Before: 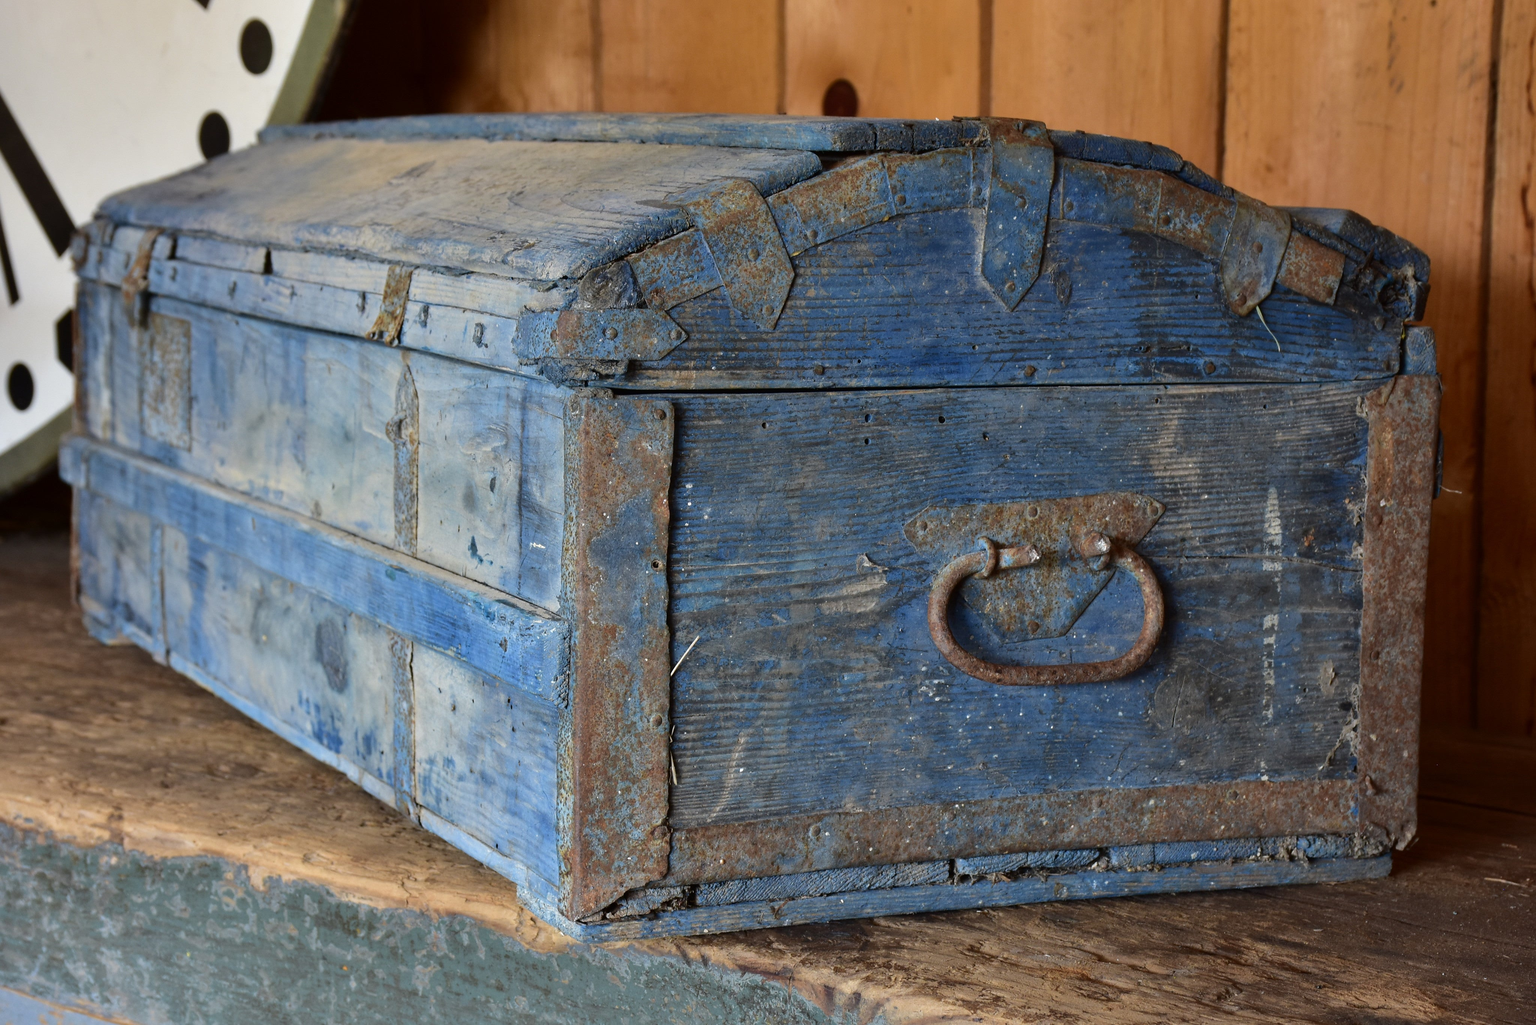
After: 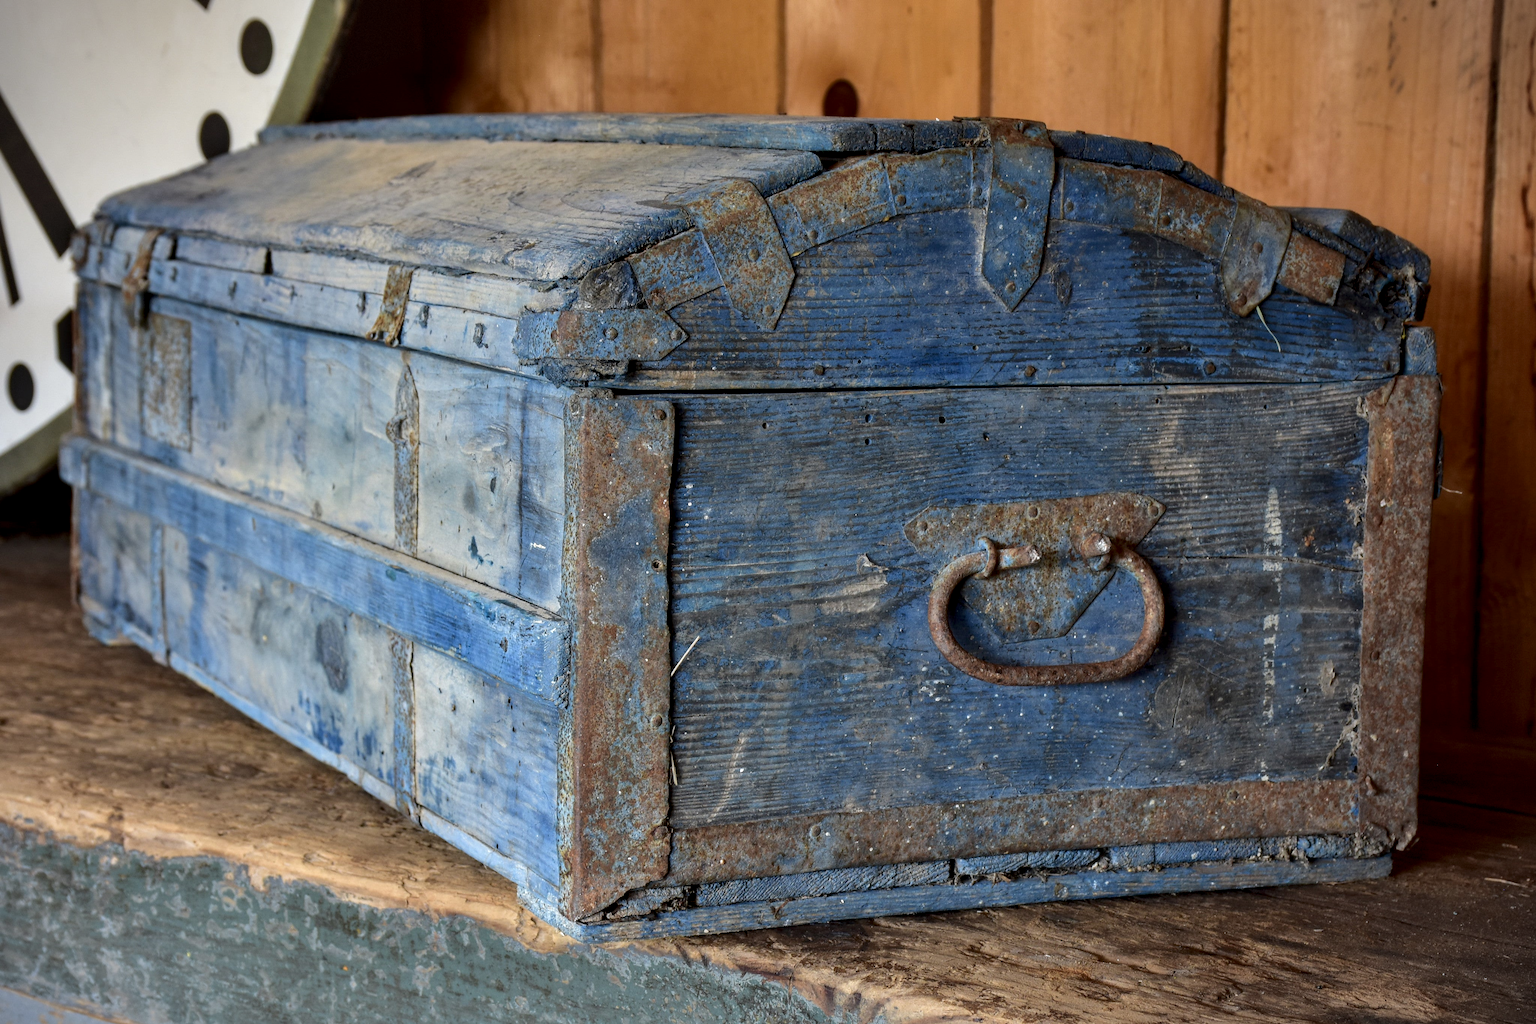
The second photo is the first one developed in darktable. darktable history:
local contrast: detail 130%
vignetting: fall-off start 100%, brightness -0.406, saturation -0.3, width/height ratio 1.324, dithering 8-bit output, unbound false
